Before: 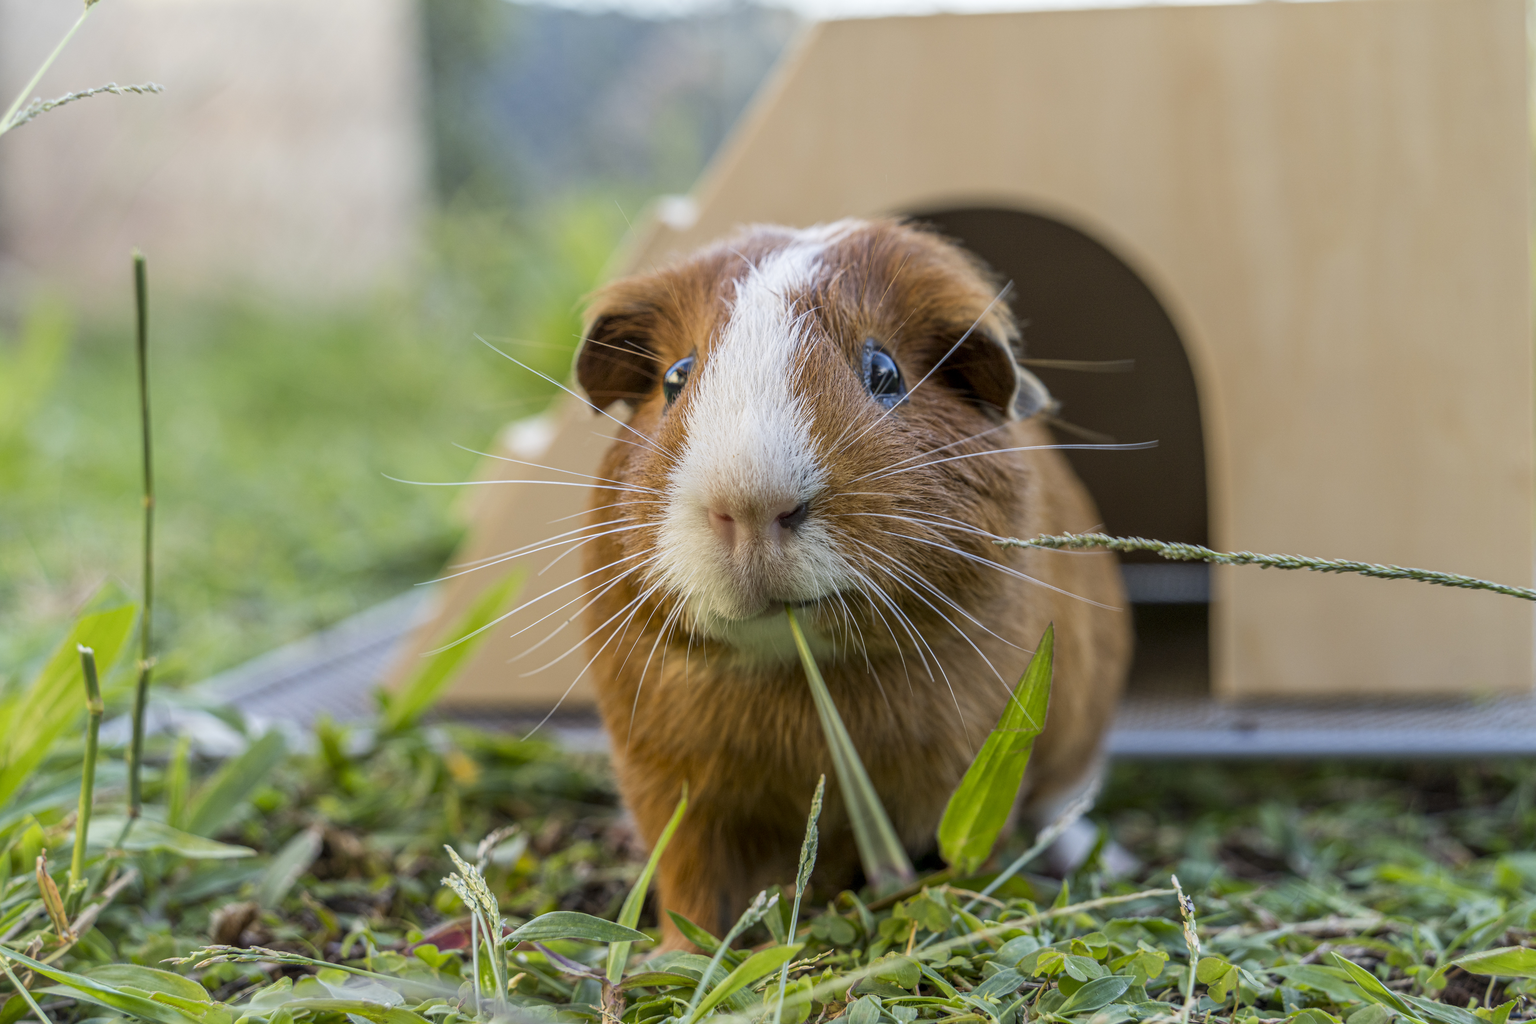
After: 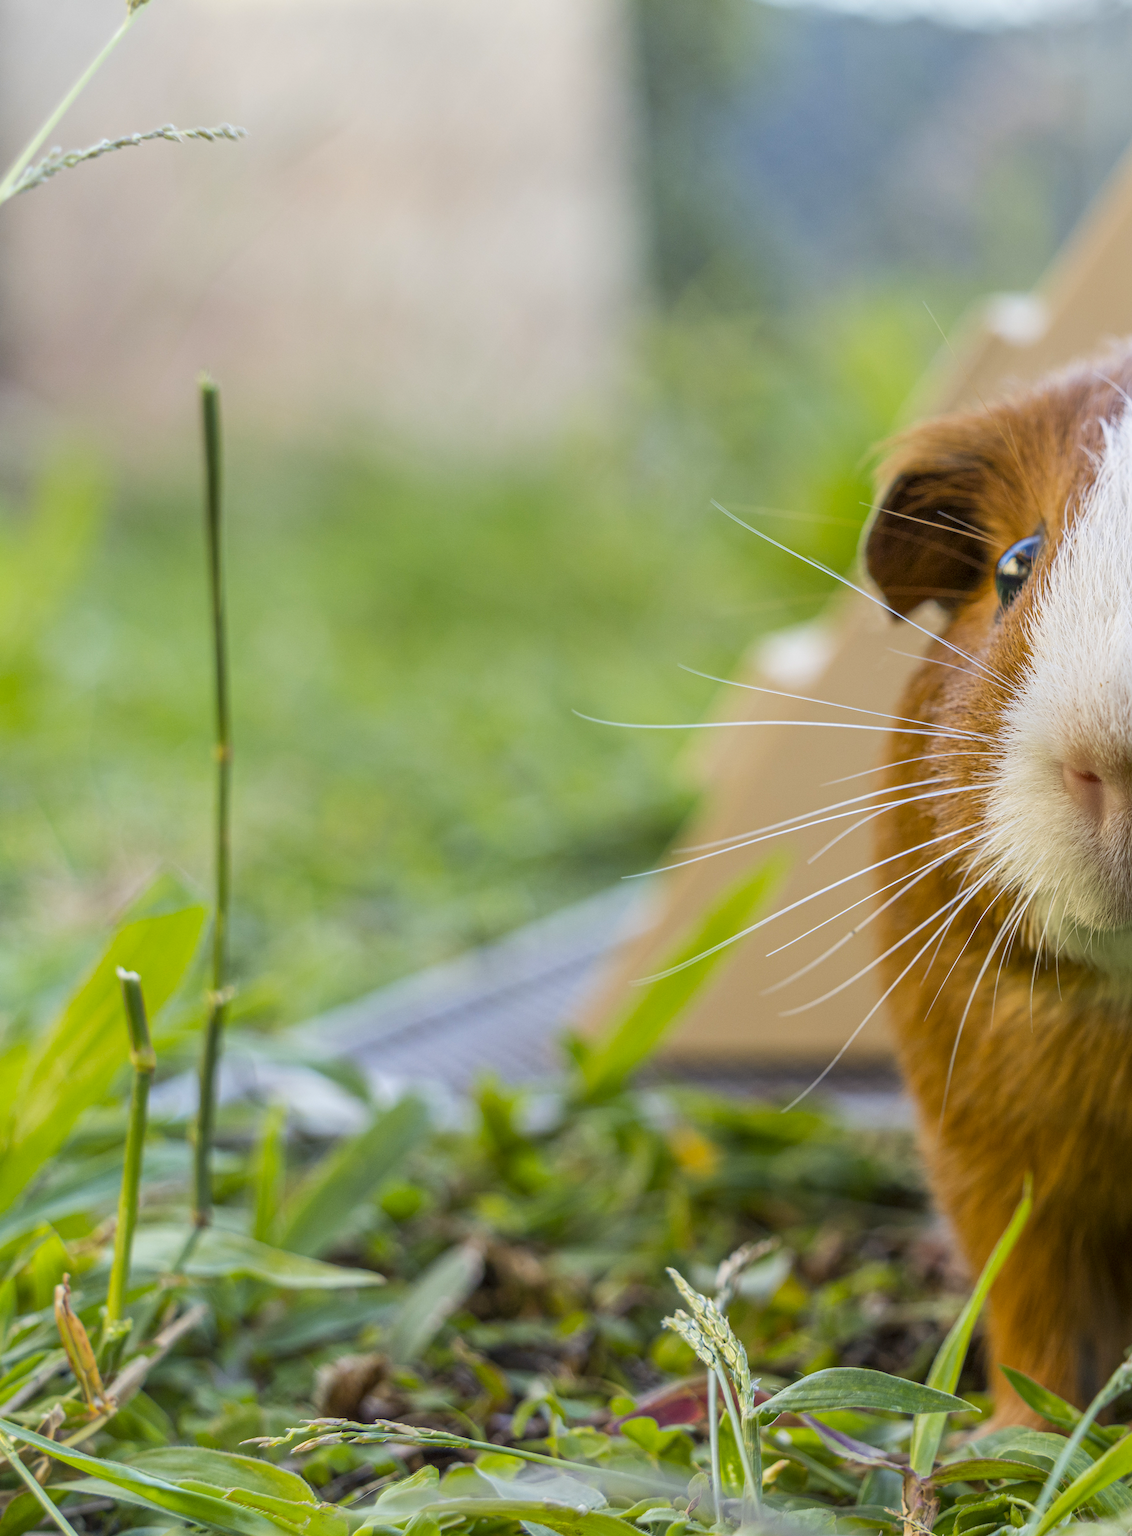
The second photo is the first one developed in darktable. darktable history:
crop and rotate: left 0%, top 0%, right 50.845%
color balance rgb: perceptual saturation grading › global saturation 20%, global vibrance 10%
